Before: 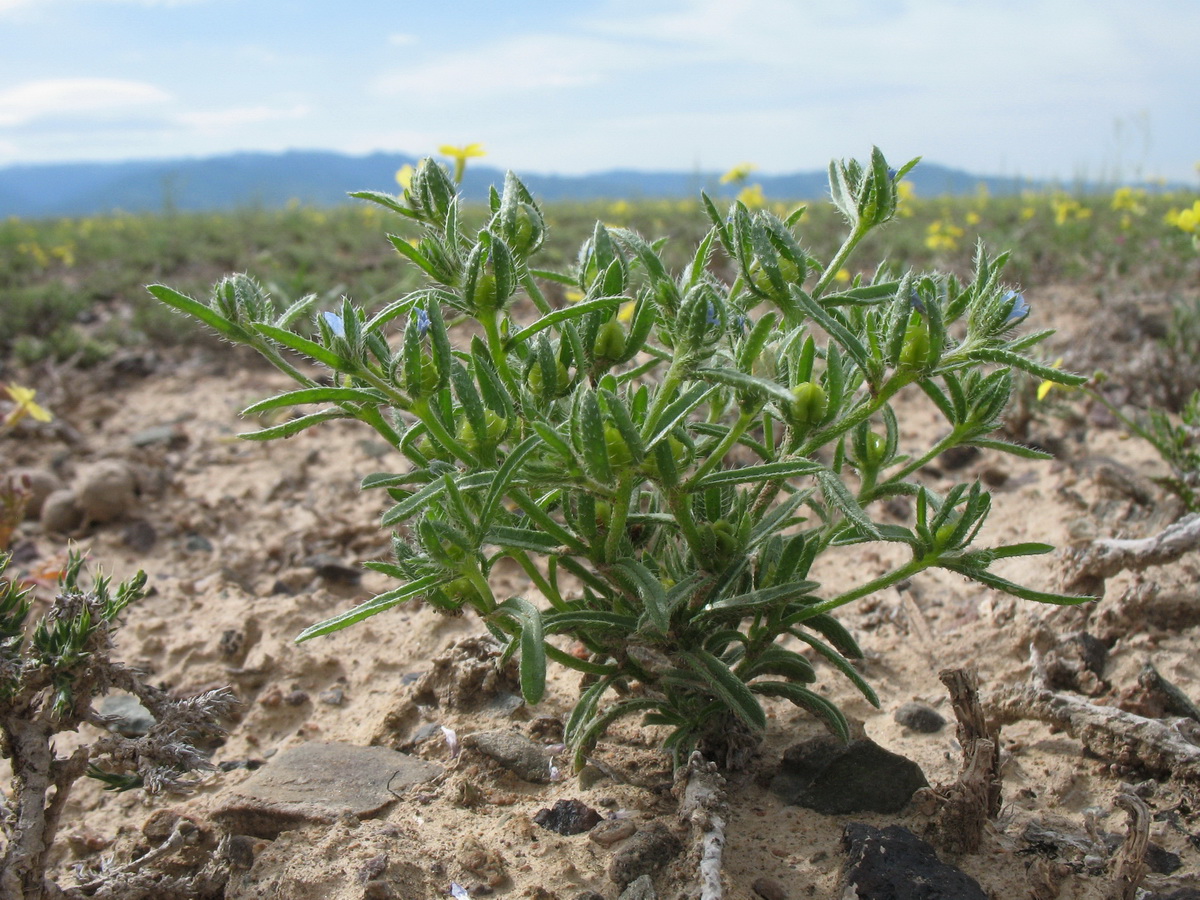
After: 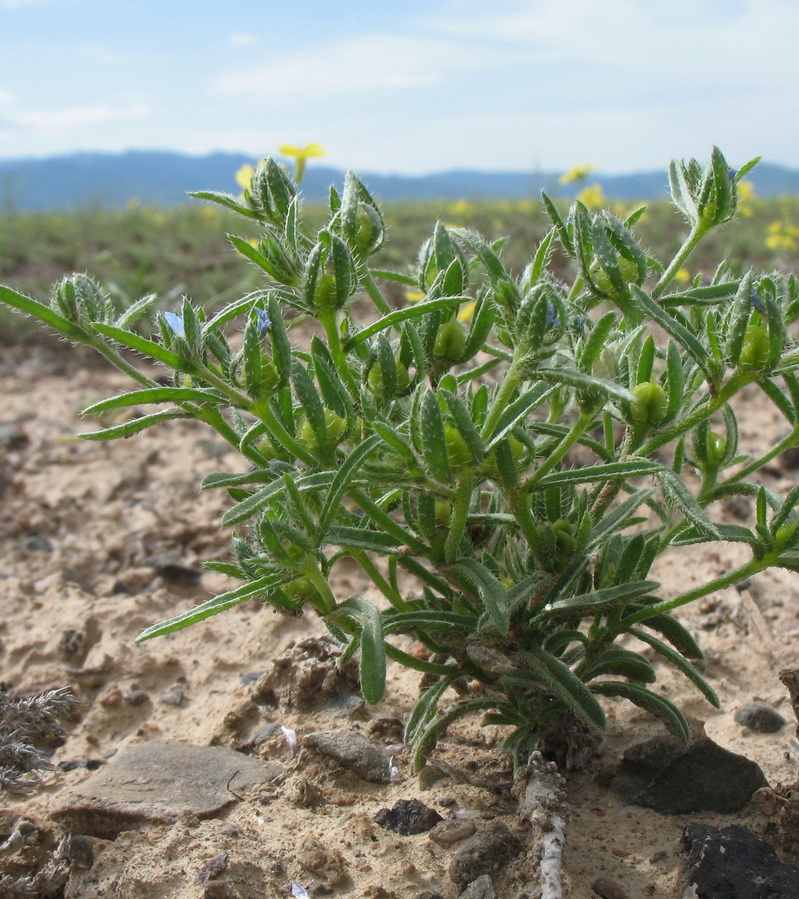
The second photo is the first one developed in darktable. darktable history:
crop and rotate: left 13.337%, right 19.999%
